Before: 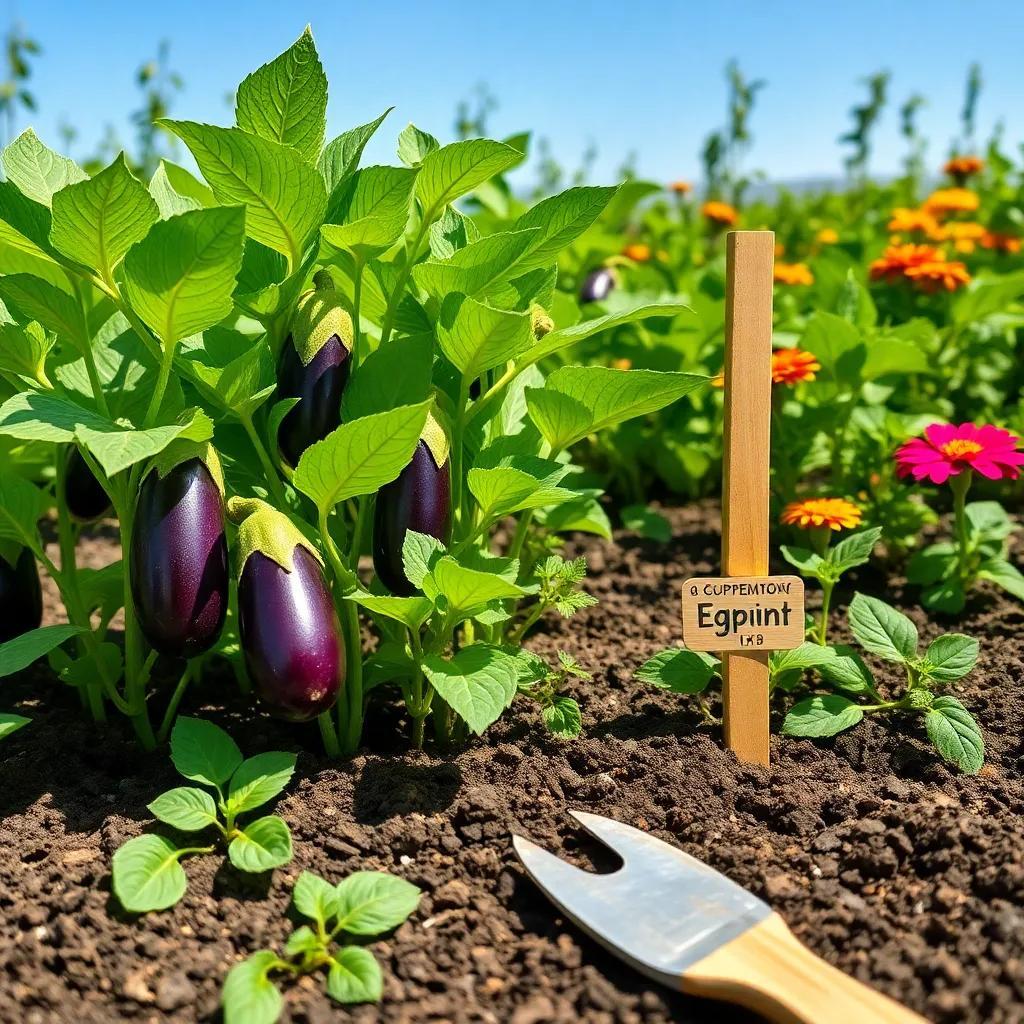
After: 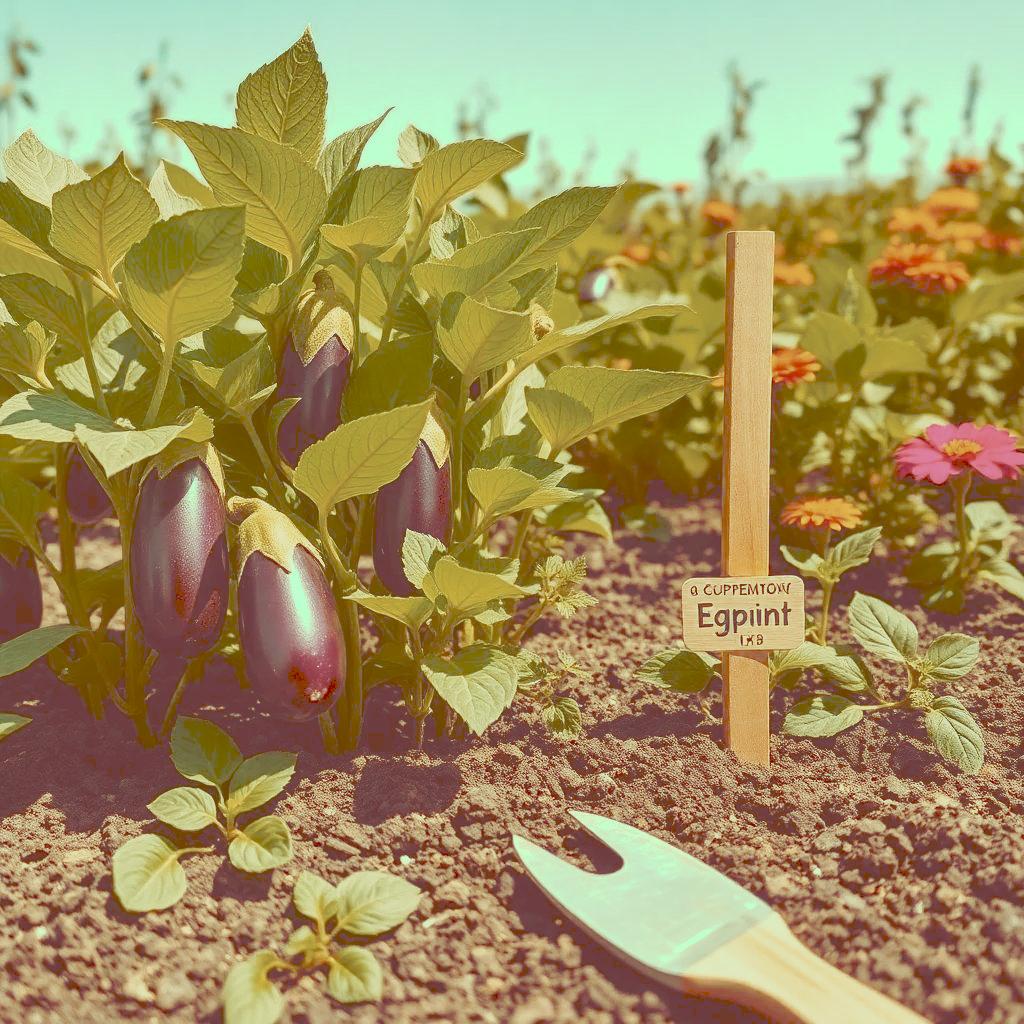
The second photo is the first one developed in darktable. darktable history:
tone curve: curves: ch0 [(0, 0) (0.003, 0.275) (0.011, 0.288) (0.025, 0.309) (0.044, 0.326) (0.069, 0.346) (0.1, 0.37) (0.136, 0.396) (0.177, 0.432) (0.224, 0.473) (0.277, 0.516) (0.335, 0.566) (0.399, 0.611) (0.468, 0.661) (0.543, 0.711) (0.623, 0.761) (0.709, 0.817) (0.801, 0.867) (0.898, 0.911) (1, 1)], preserve colors none
color look up table: target L [83.82, 85.51, 53.35, 71.43, 60.5, 63.77, 70.01, 63.28, 48.87, 55.07, 30.48, 37.7, 19.46, 11.68, 201.47, 78.67, 74.75, 38.93, 61.65, 56.22, 59.5, 25.1, 32.66, 38.47, 31.13, 27.83, 15.44, 3.776, 95.53, 81.23, 75.98, 69.15, 68.05, 48.91, 52.37, 46.47, 42.27, 25.74, 31.28, 28.81, 18.42, 14, 7.825, 90.53, 89.6, 75.01, 67.5, 50.27, 50.68], target a [-8.786, -18.09, -0.69, -53.68, -58.87, 3.221, -41.58, -35.64, -35.02, -6.724, 2.491, -27.45, -5.763, 27.66, 0, -7.044, 4.203, 41.2, 17.61, 37.65, 3.645, 60.96, 36.11, 47.14, 20.68, 30.92, 50.13, 27.27, -47.77, -11.61, -15.05, 6.084, -1.023, 55.75, 31.06, -20.74, 15.47, 42.42, 7.248, 35.51, 8.685, 17.14, 34.71, -71.31, -49.05, -18.97, -32.06, -34.71, -33.83], target b [62.39, 35.89, 81.18, 19.12, 42.85, 64.73, 27.77, 40.18, 51.86, 37.5, 51.75, 31.36, 18.97, 19.71, -0.001, 32.27, 40.26, 62.23, 22.71, 21.09, 27.01, 42.45, 55.51, 31.47, 41.96, 26.45, 26.14, 6.286, 30.37, 8.304, 14.53, -6.081, -10.63, -17.54, 3.737, -17.02, 4.29, 5.907, 19.38, -19.8, -20.04, -1.835, 12.72, 23.2, 21.42, 26.86, -7.018, 11.16, -1.386], num patches 49
